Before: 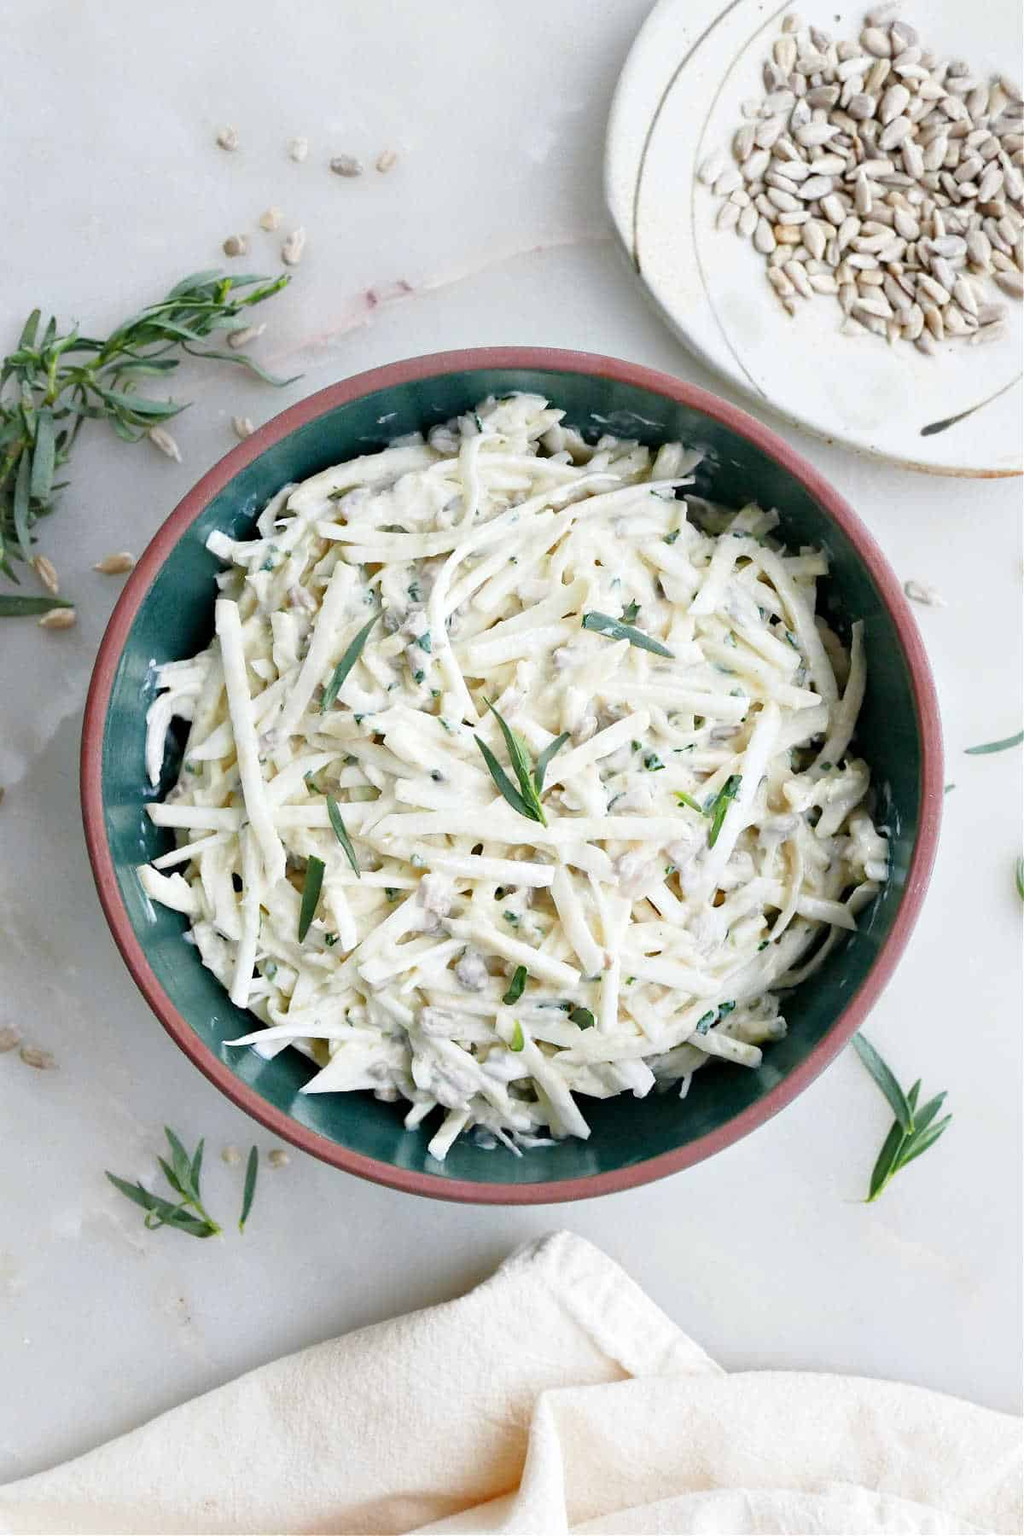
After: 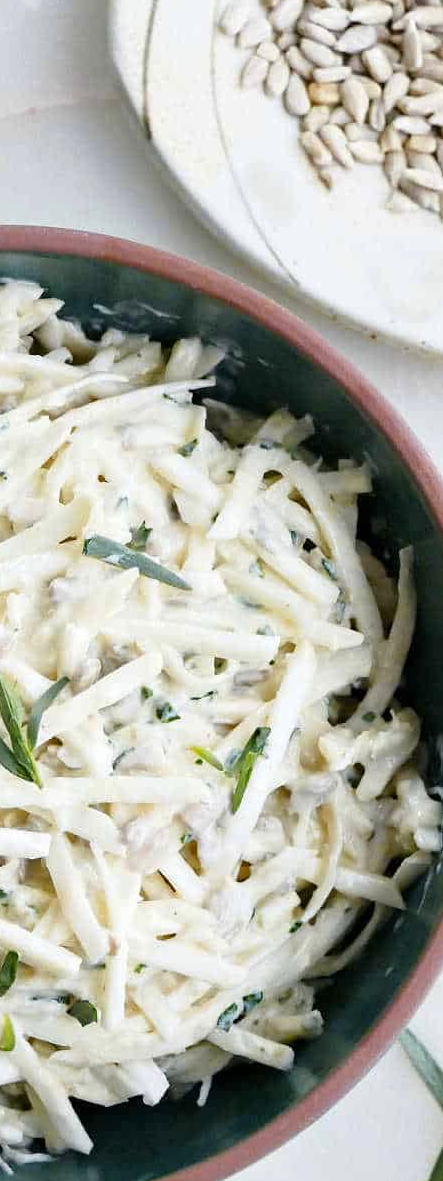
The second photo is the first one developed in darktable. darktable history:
color balance rgb: linear chroma grading › global chroma -0.67%, saturation formula JzAzBz (2021)
color contrast: green-magenta contrast 0.8, blue-yellow contrast 1.1, unbound 0
crop and rotate: left 49.936%, top 10.094%, right 13.136%, bottom 24.256%
